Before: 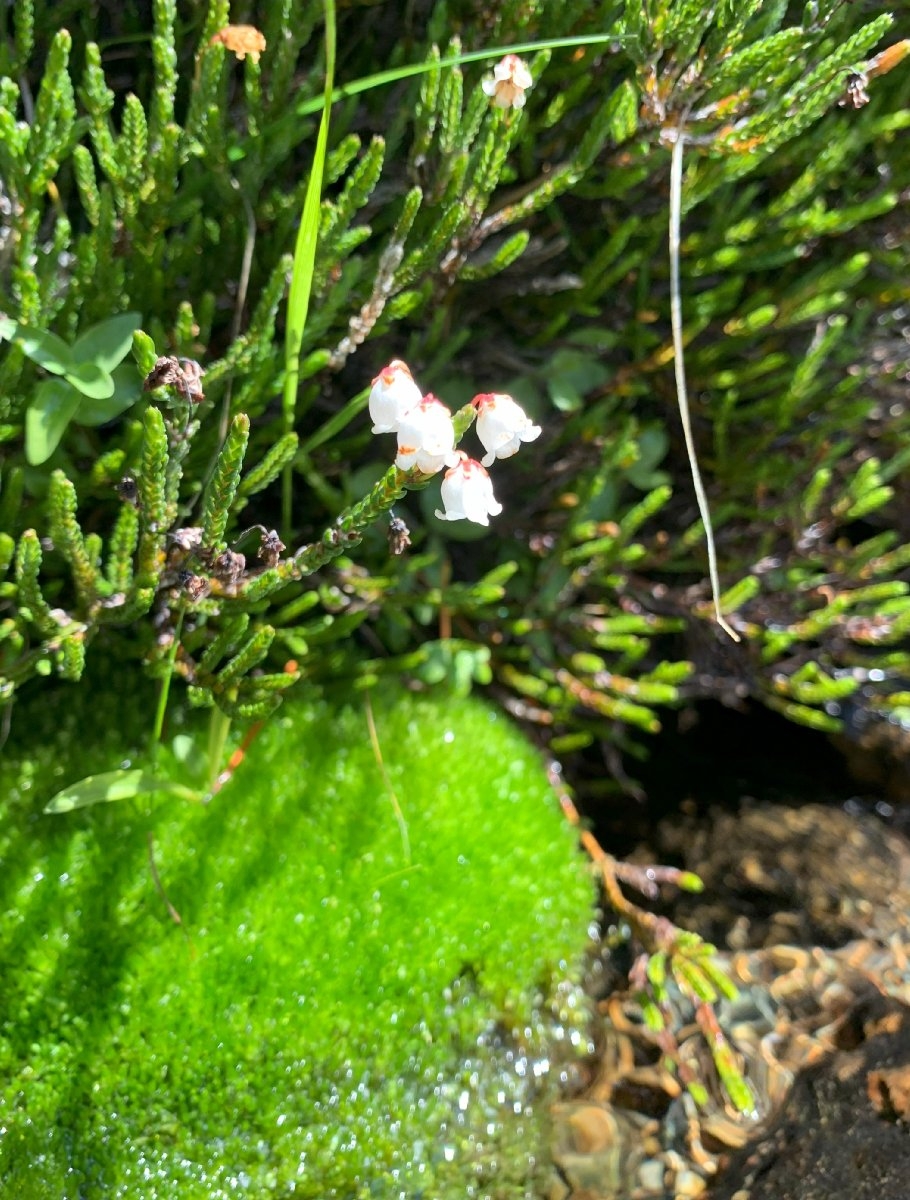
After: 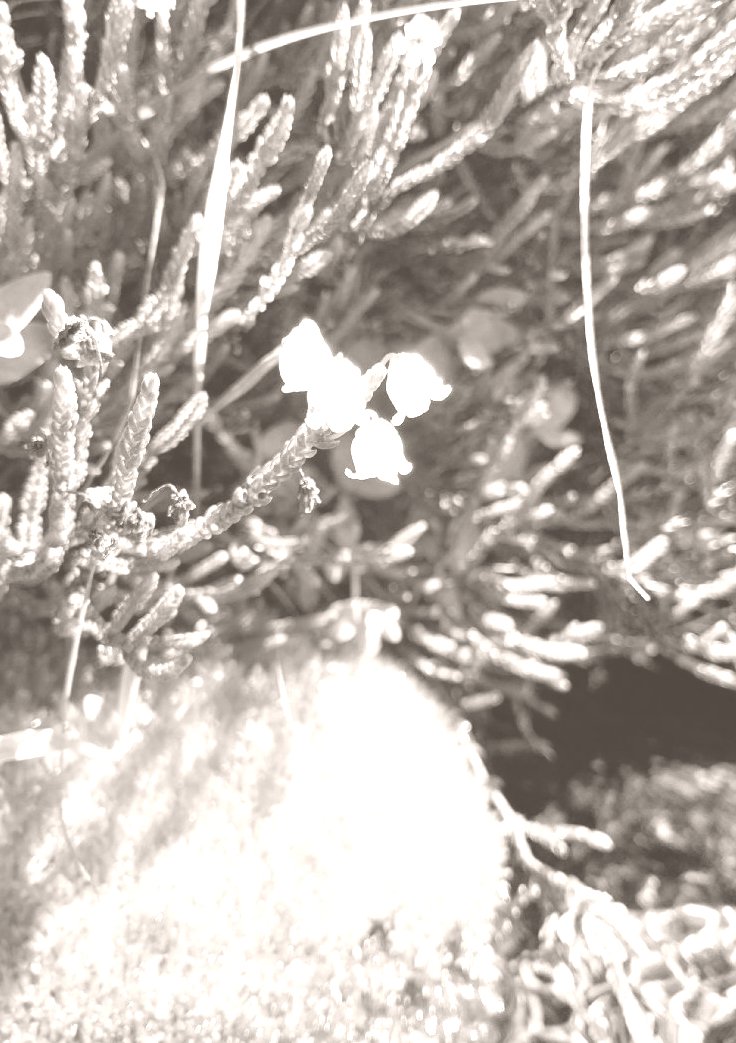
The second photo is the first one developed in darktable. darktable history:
colorize: hue 34.49°, saturation 35.33%, source mix 100%, lightness 55%, version 1
crop: left 9.929%, top 3.475%, right 9.188%, bottom 9.529%
